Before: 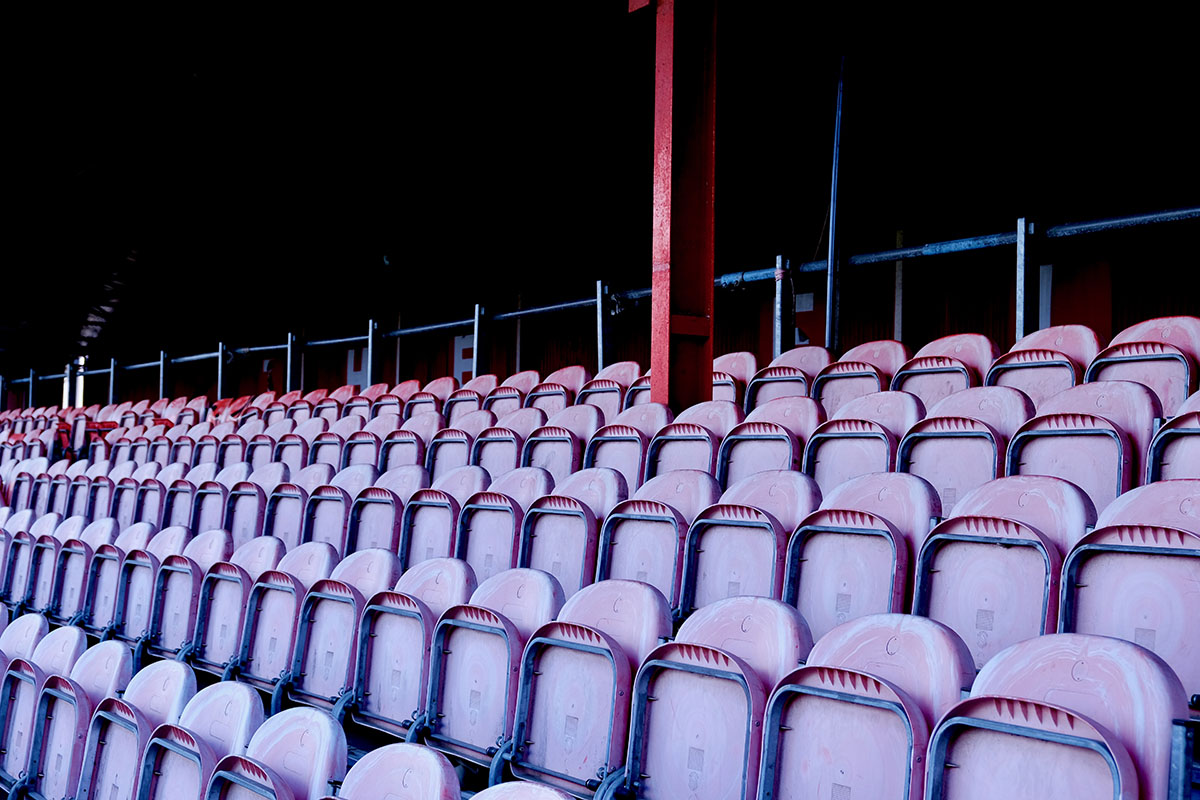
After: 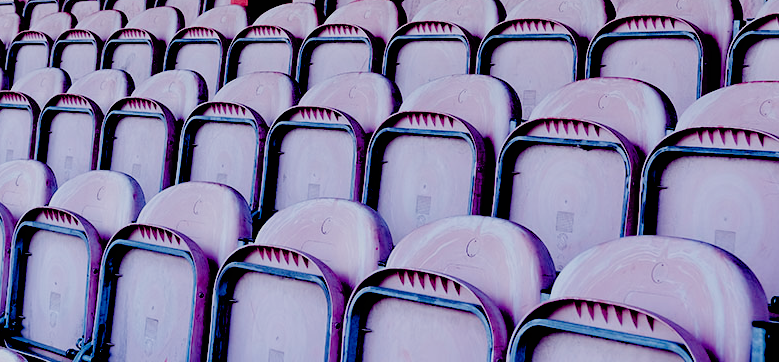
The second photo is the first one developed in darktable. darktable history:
exposure: black level correction 0.01, exposure 0.017 EV, compensate exposure bias true, compensate highlight preservation false
filmic rgb: black relative exposure -4.41 EV, white relative exposure 5.02 EV, hardness 2.18, latitude 39.99%, contrast 1.151, highlights saturation mix 11.11%, shadows ↔ highlights balance 1.02%, add noise in highlights 0.002, preserve chrominance no, color science v3 (2019), use custom middle-gray values true, contrast in highlights soft
crop and rotate: left 35.024%, top 49.797%, bottom 4.845%
